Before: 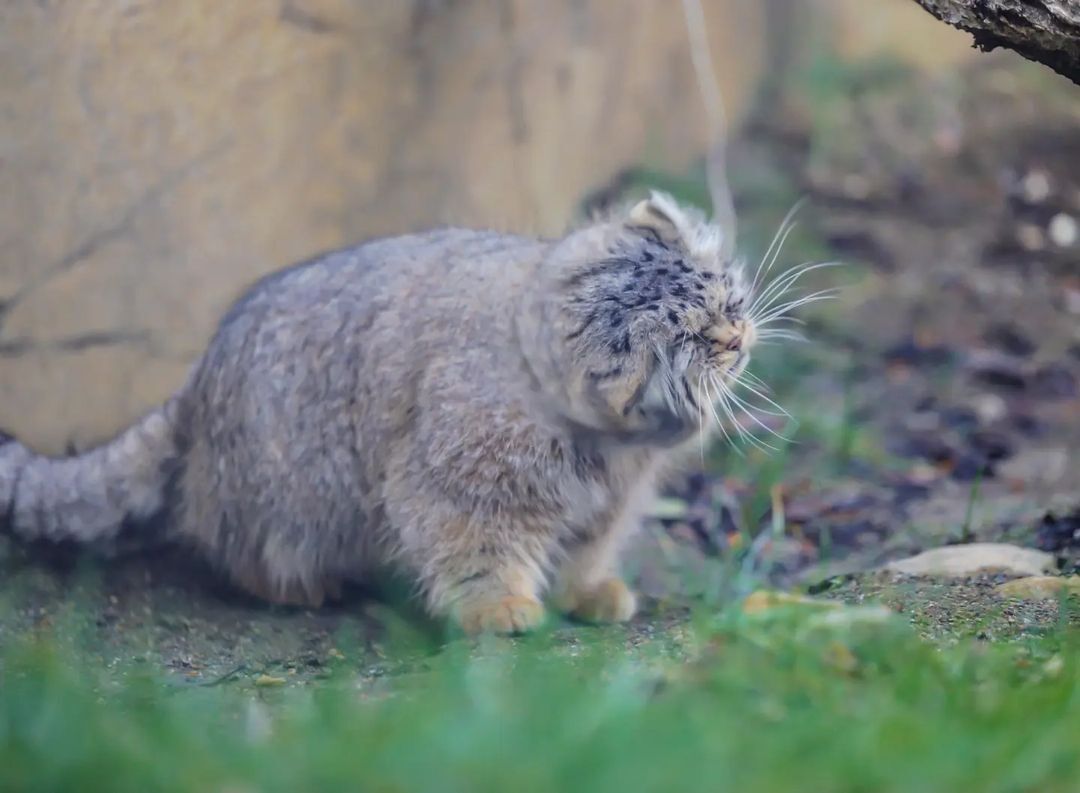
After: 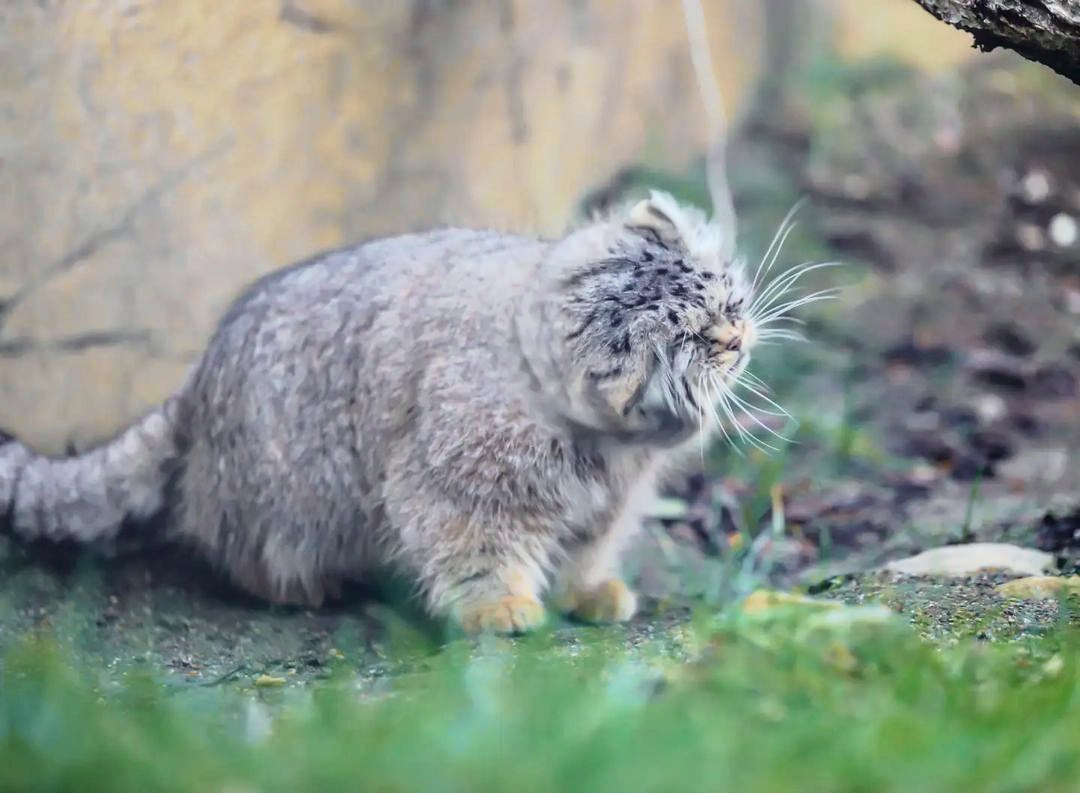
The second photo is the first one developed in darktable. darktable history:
tone curve: curves: ch0 [(0, 0.008) (0.081, 0.044) (0.177, 0.123) (0.283, 0.253) (0.427, 0.441) (0.495, 0.524) (0.661, 0.756) (0.796, 0.859) (1, 0.951)]; ch1 [(0, 0) (0.161, 0.092) (0.35, 0.33) (0.392, 0.392) (0.427, 0.426) (0.479, 0.472) (0.505, 0.5) (0.521, 0.519) (0.567, 0.556) (0.583, 0.588) (0.625, 0.627) (0.678, 0.733) (1, 1)]; ch2 [(0, 0) (0.346, 0.362) (0.404, 0.427) (0.502, 0.499) (0.523, 0.522) (0.544, 0.561) (0.58, 0.59) (0.629, 0.642) (0.717, 0.678) (1, 1)], color space Lab, independent channels, preserve colors none
local contrast: mode bilateral grid, contrast 100, coarseness 100, detail 94%, midtone range 0.2
levels: levels [0, 0.474, 0.947]
